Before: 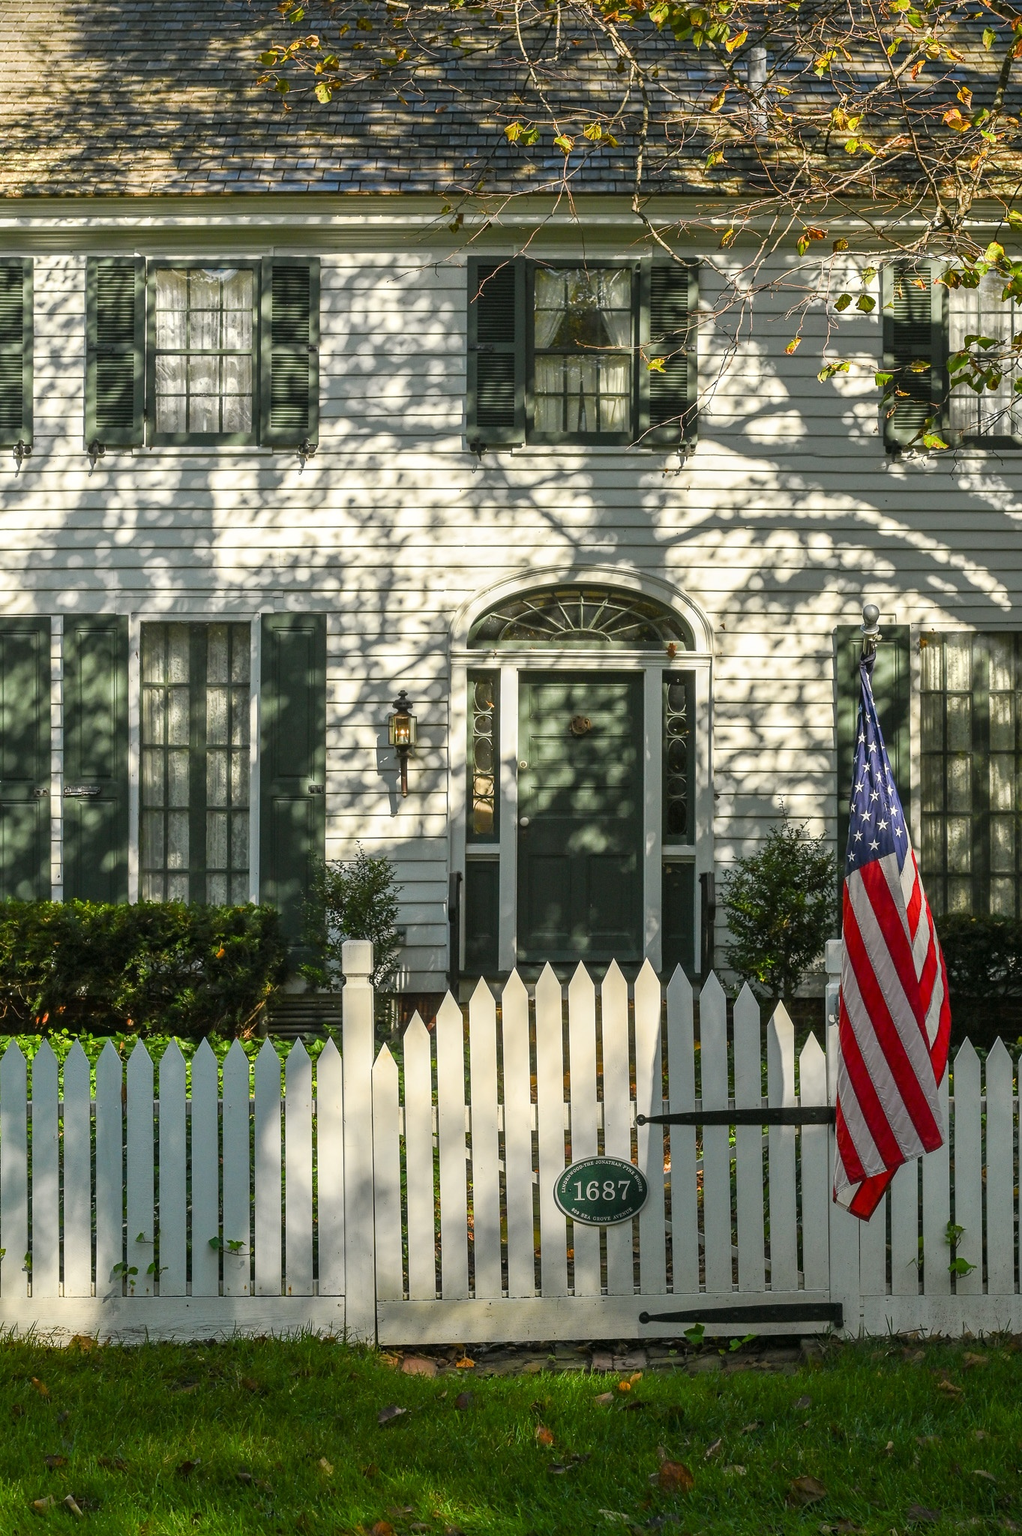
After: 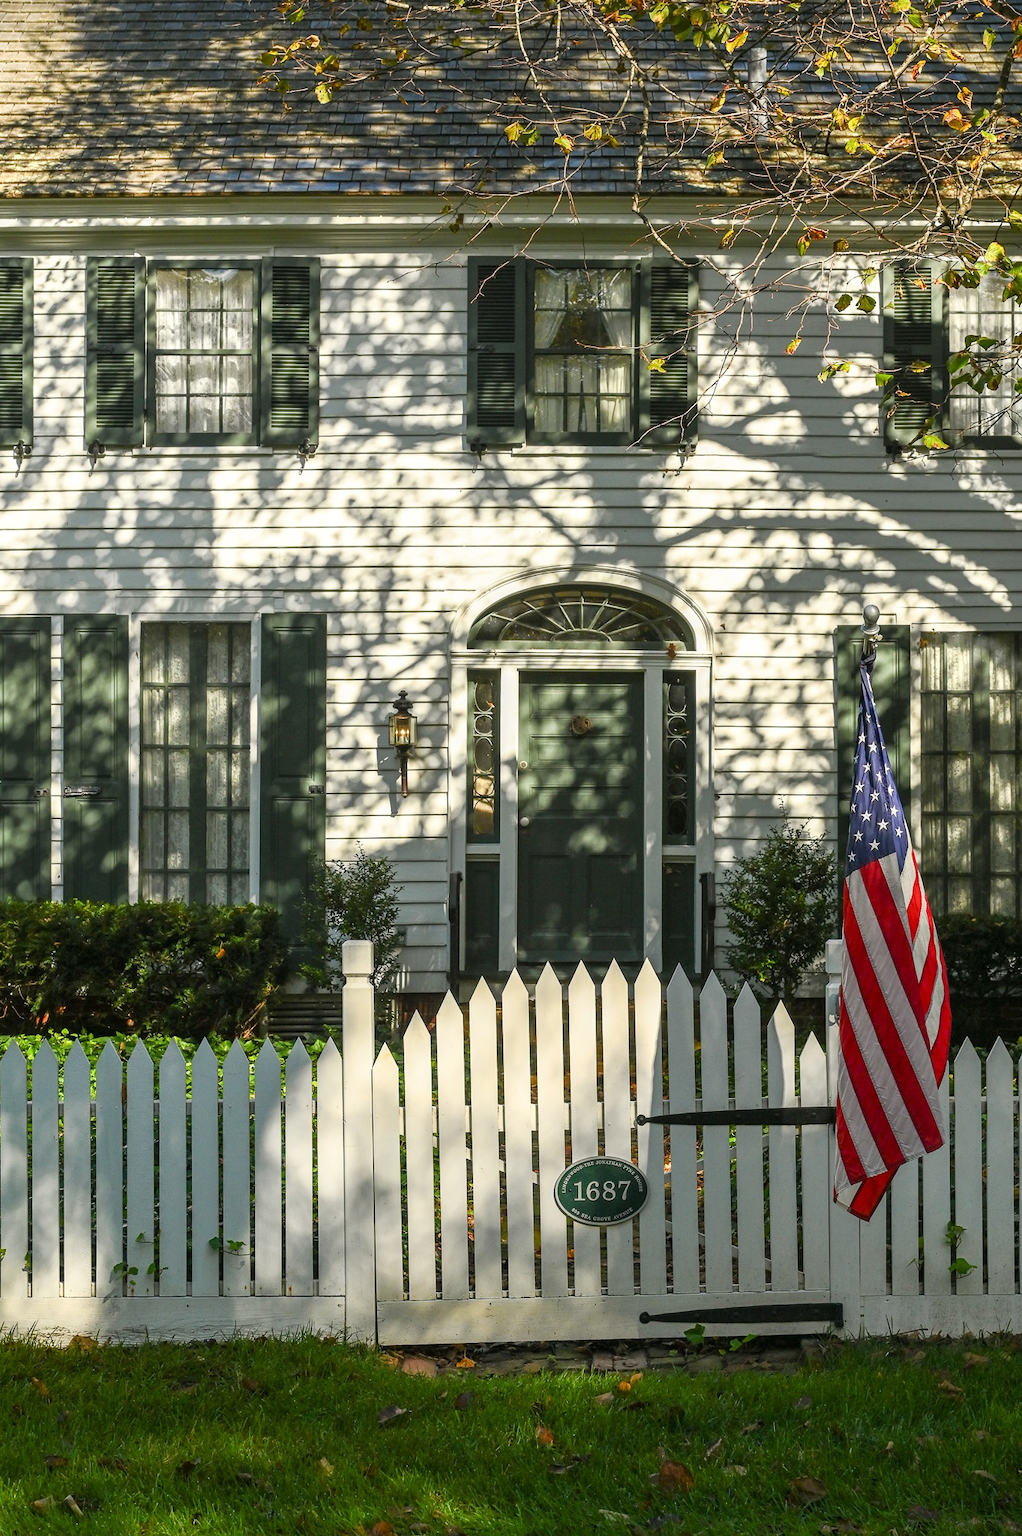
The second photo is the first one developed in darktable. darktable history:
shadows and highlights: shadows 0.928, highlights 41.17
